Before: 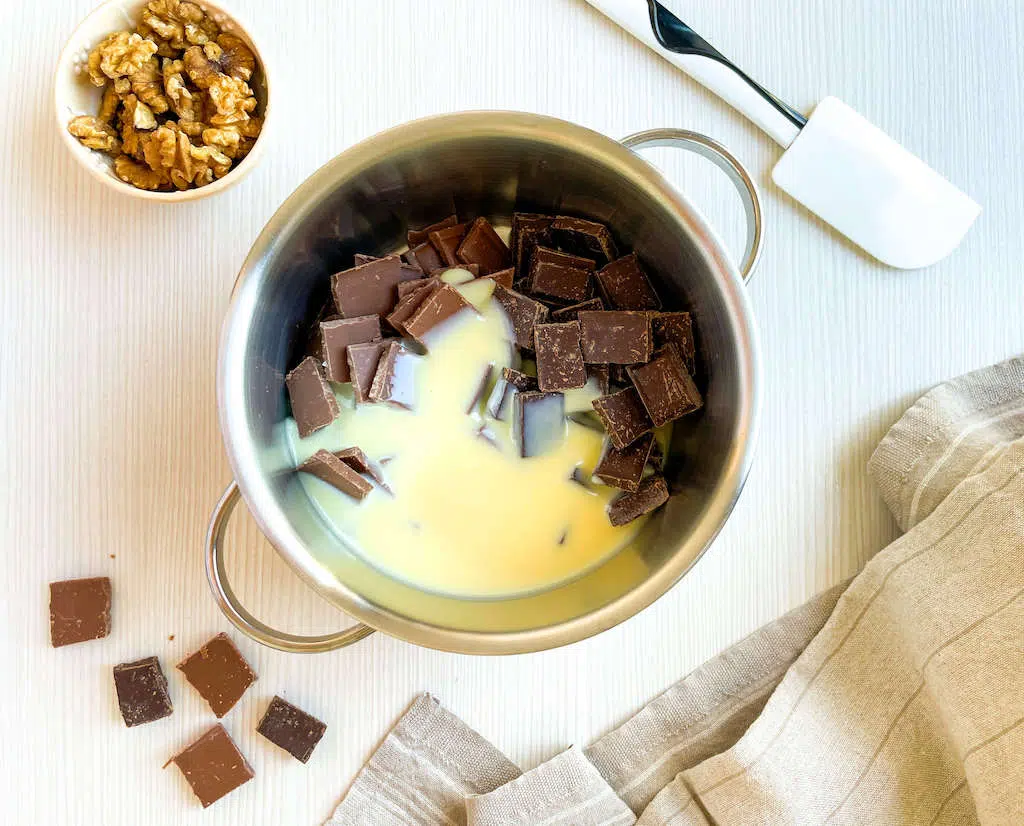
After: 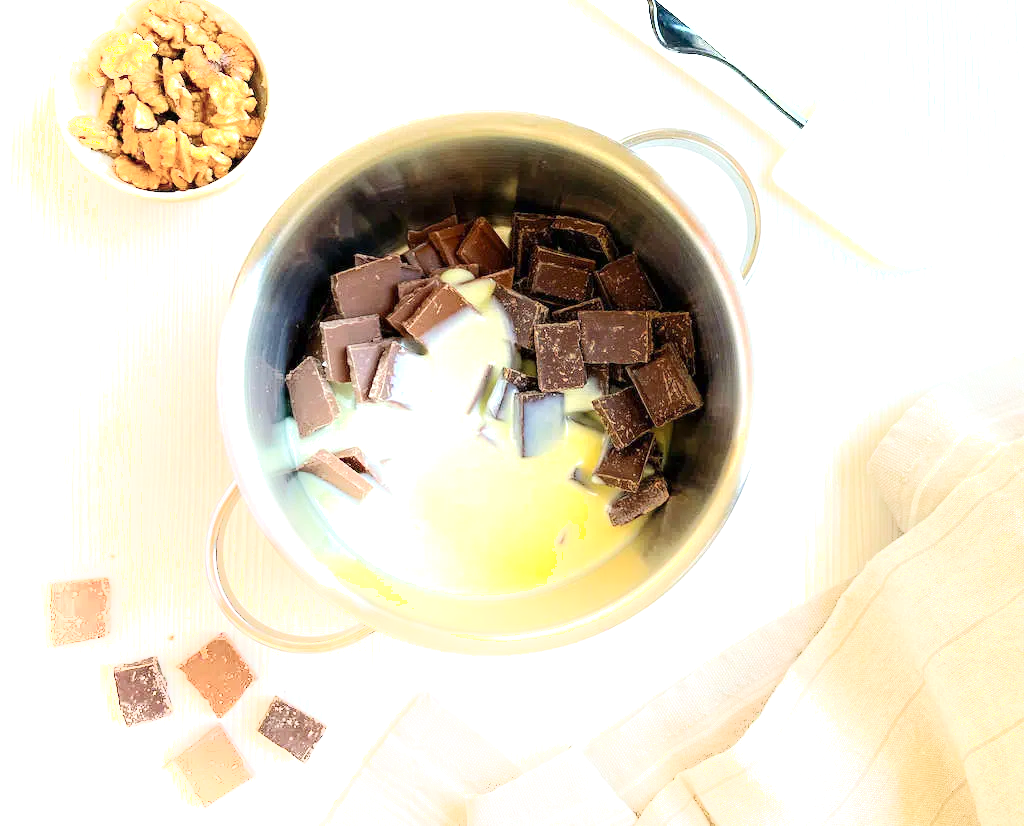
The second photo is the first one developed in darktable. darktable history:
exposure: exposure 0.6 EV, compensate highlight preservation false
shadows and highlights: shadows -24.28, highlights 49.77, soften with gaussian
